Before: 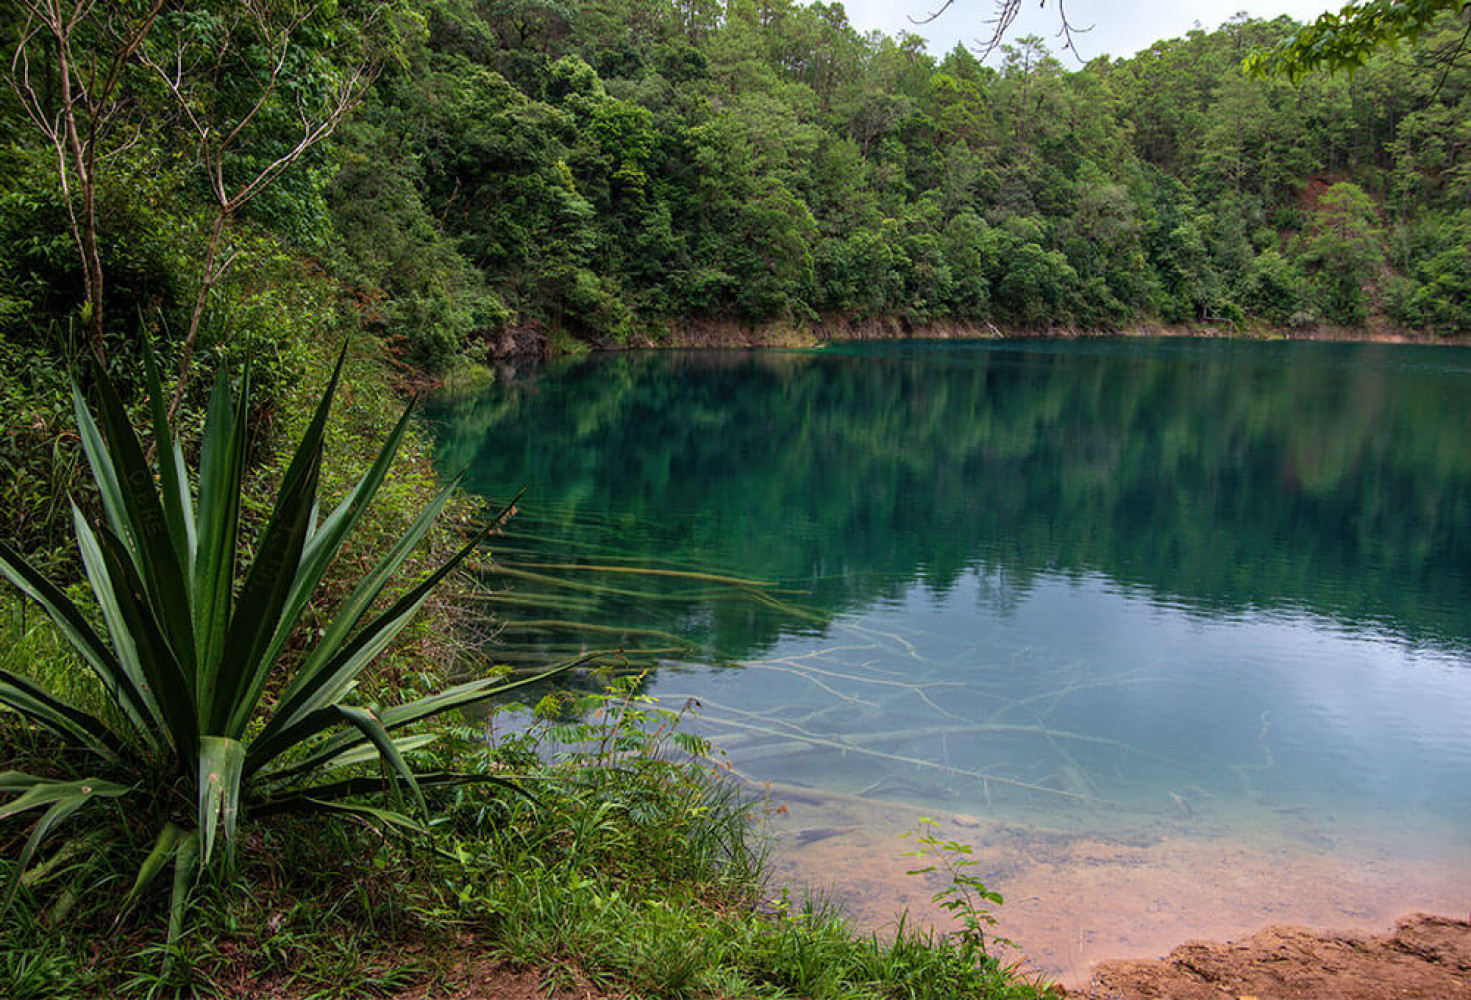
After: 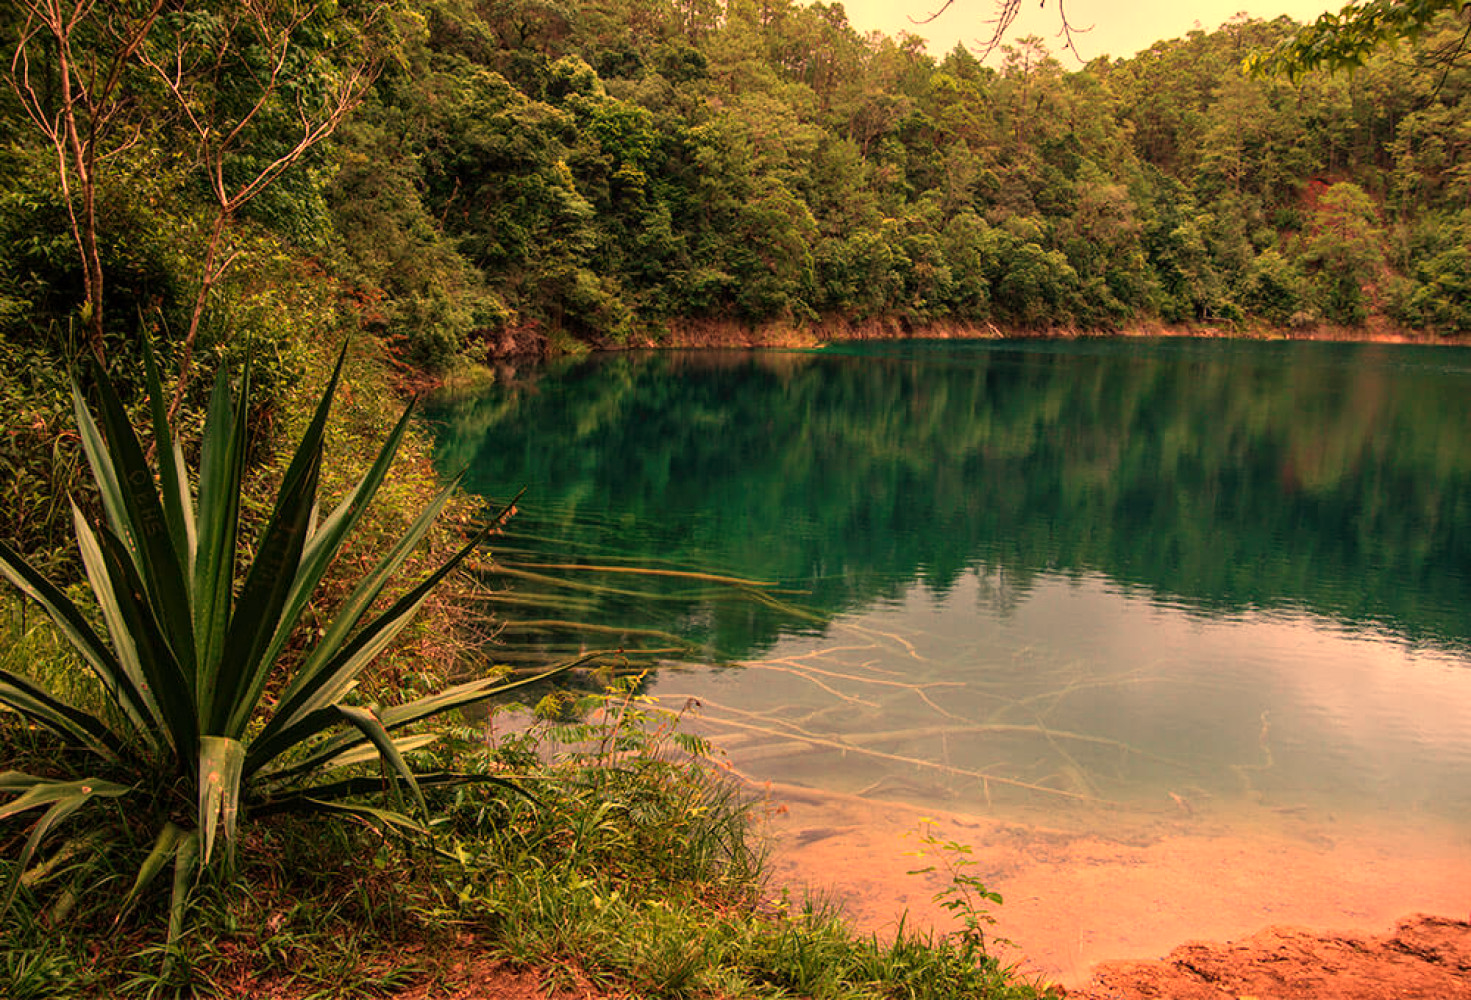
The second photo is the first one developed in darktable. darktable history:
white balance: red 1.467, blue 0.684
contrast brightness saturation: contrast 0.05
